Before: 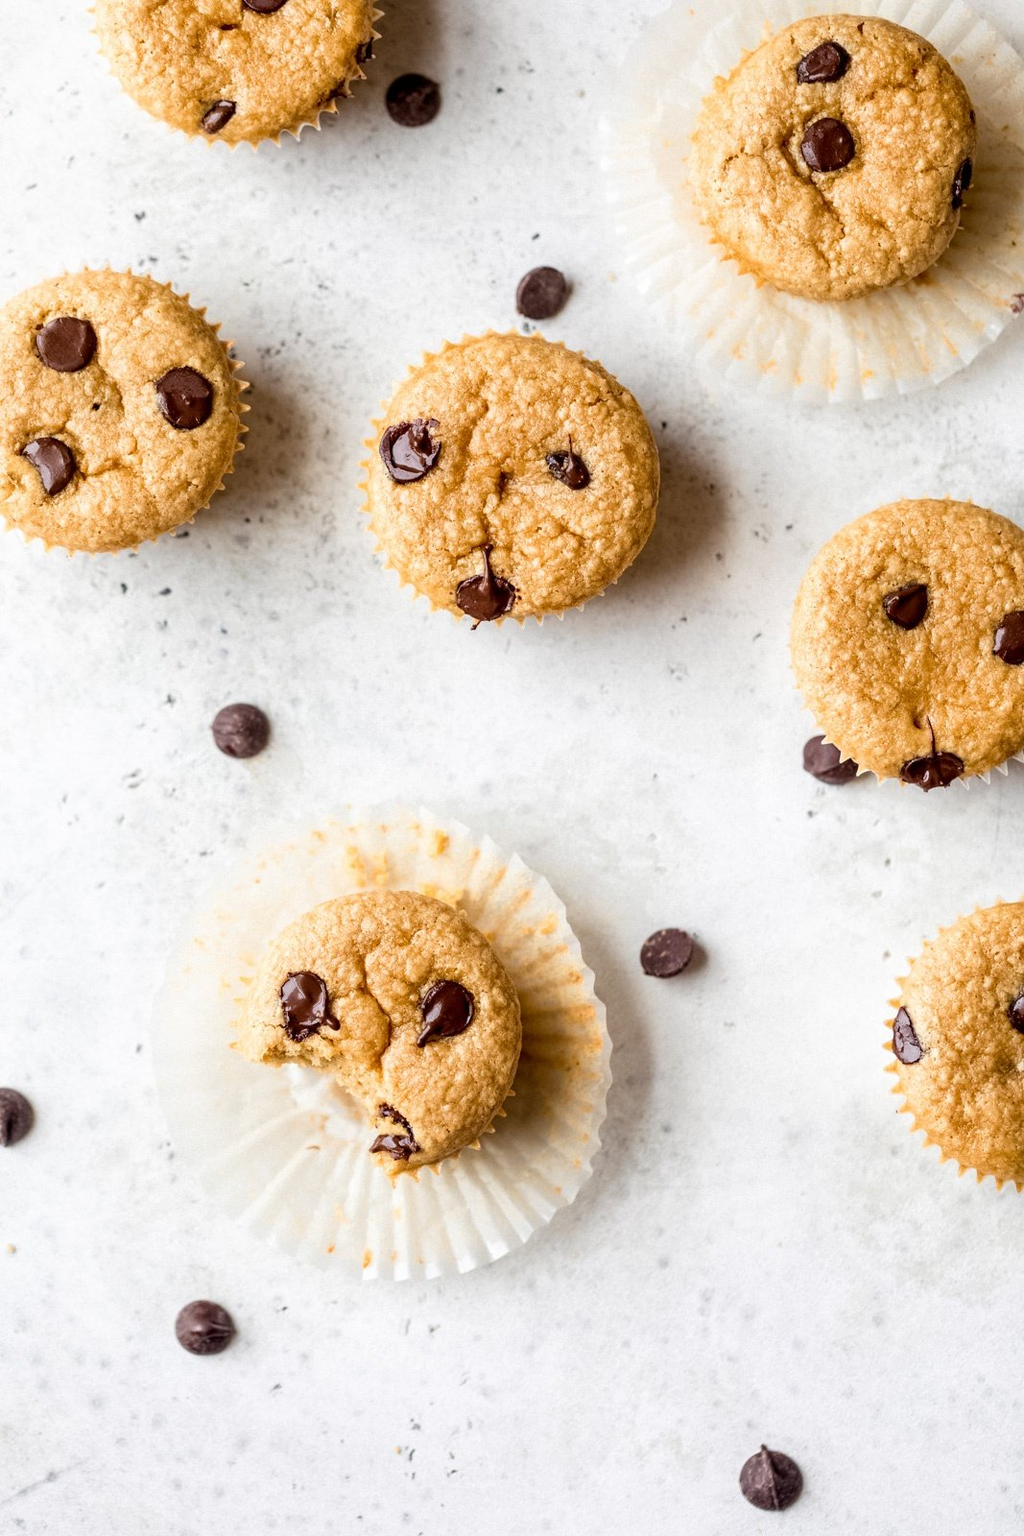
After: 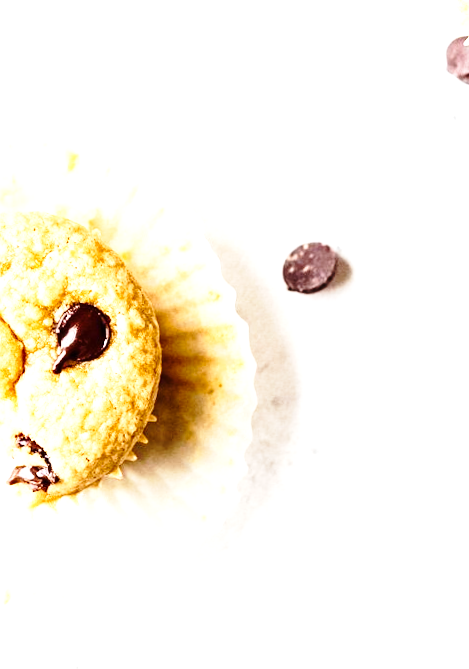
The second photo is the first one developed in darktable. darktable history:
base curve: curves: ch0 [(0, 0) (0.028, 0.03) (0.121, 0.232) (0.46, 0.748) (0.859, 0.968) (1, 1)], preserve colors none
tone equalizer: -8 EV -0.75 EV, -7 EV -0.7 EV, -6 EV -0.6 EV, -5 EV -0.4 EV, -3 EV 0.4 EV, -2 EV 0.6 EV, -1 EV 0.7 EV, +0 EV 0.75 EV, edges refinement/feathering 500, mask exposure compensation -1.57 EV, preserve details no
crop: left 37.221%, top 45.169%, right 20.63%, bottom 13.777%
rotate and perspective: rotation -1.75°, automatic cropping off
exposure: black level correction 0, exposure 0.6 EV, compensate highlight preservation false
